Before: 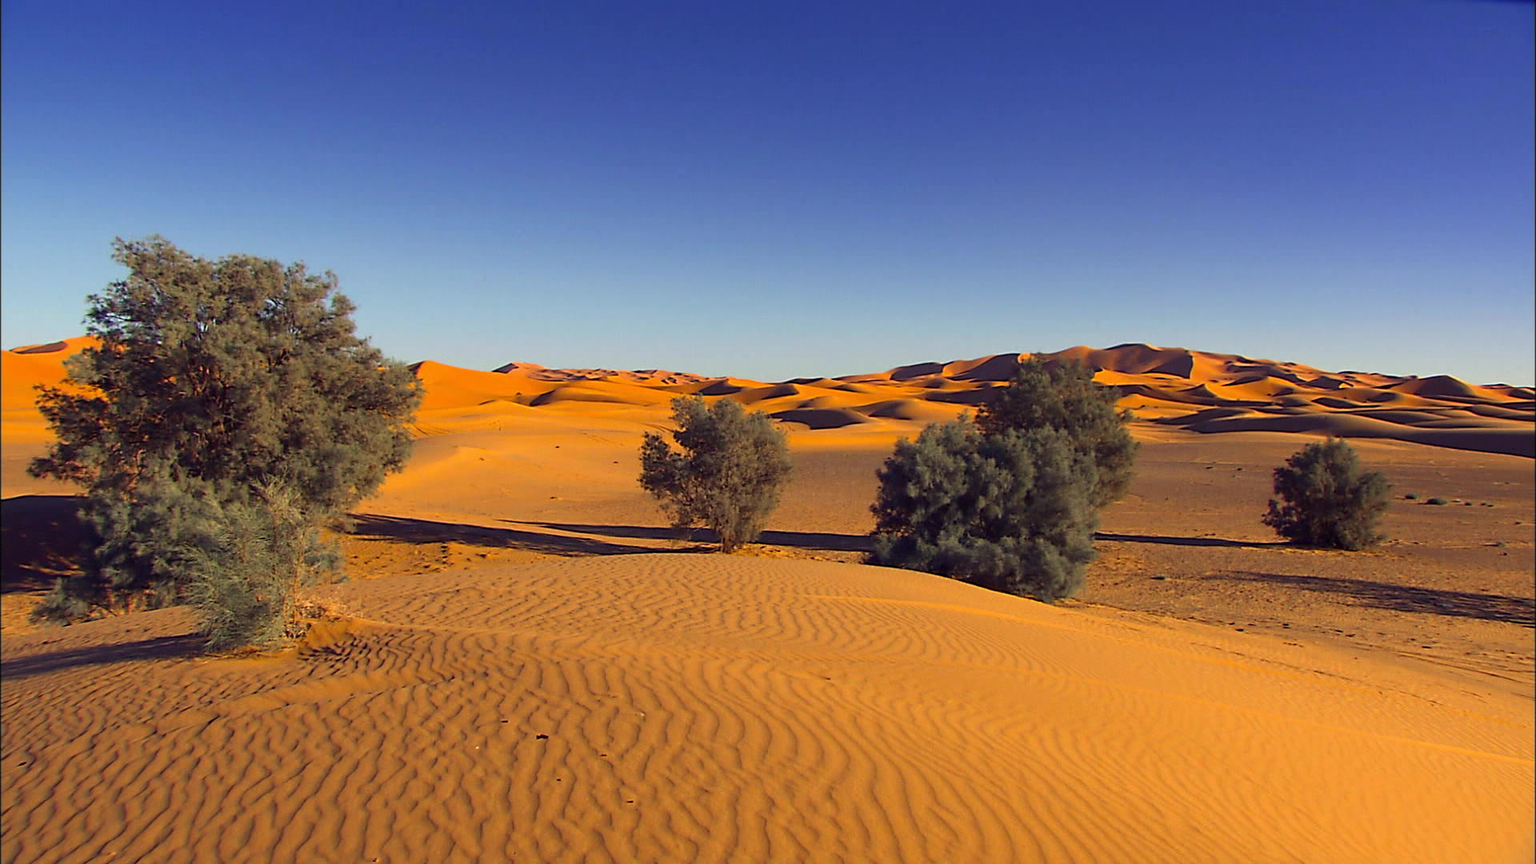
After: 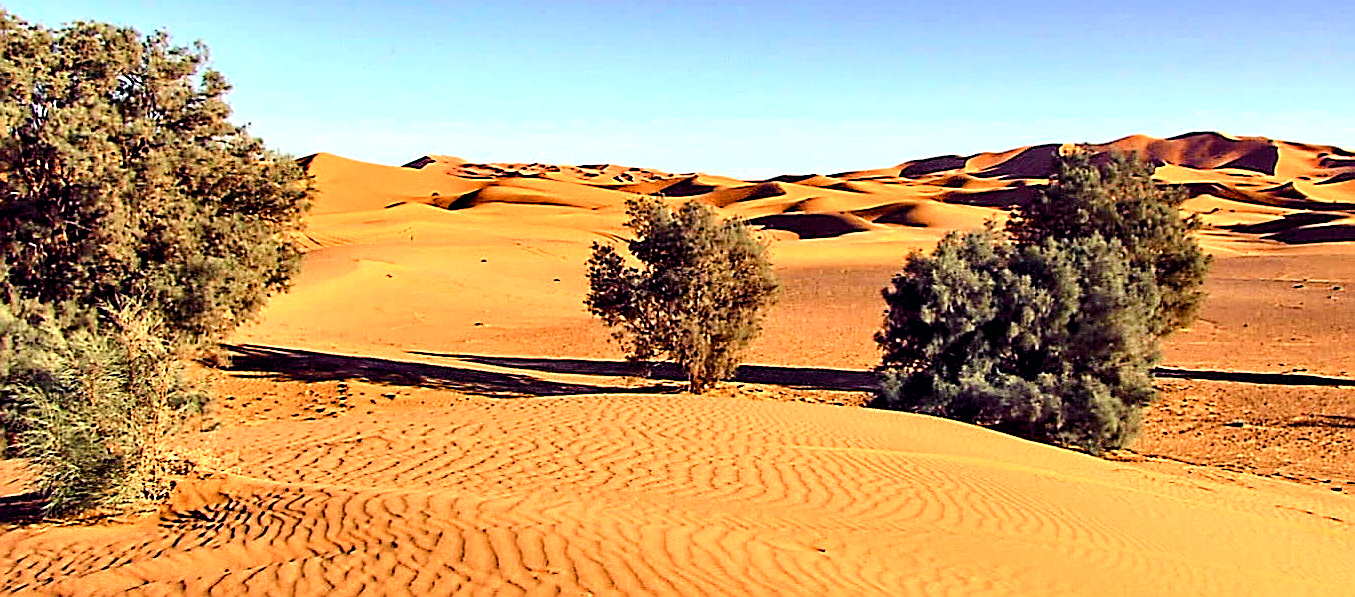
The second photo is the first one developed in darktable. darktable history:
rotate and perspective: crop left 0, crop top 0
crop: left 11.123%, top 27.61%, right 18.3%, bottom 17.034%
exposure: black level correction 0.001, exposure 0.5 EV, compensate exposure bias true, compensate highlight preservation false
sharpen: amount 1
contrast equalizer: y [[0.601, 0.6, 0.598, 0.598, 0.6, 0.601], [0.5 ×6], [0.5 ×6], [0 ×6], [0 ×6]]
tone curve: curves: ch0 [(0, 0) (0.051, 0.047) (0.102, 0.099) (0.228, 0.275) (0.432, 0.535) (0.695, 0.778) (0.908, 0.946) (1, 1)]; ch1 [(0, 0) (0.339, 0.298) (0.402, 0.363) (0.453, 0.421) (0.483, 0.469) (0.494, 0.493) (0.504, 0.501) (0.527, 0.538) (0.563, 0.595) (0.597, 0.632) (1, 1)]; ch2 [(0, 0) (0.48, 0.48) (0.504, 0.5) (0.539, 0.554) (0.59, 0.63) (0.642, 0.684) (0.824, 0.815) (1, 1)], color space Lab, independent channels, preserve colors none
tone equalizer: -8 EV -0.417 EV, -7 EV -0.389 EV, -6 EV -0.333 EV, -5 EV -0.222 EV, -3 EV 0.222 EV, -2 EV 0.333 EV, -1 EV 0.389 EV, +0 EV 0.417 EV, edges refinement/feathering 500, mask exposure compensation -1.57 EV, preserve details no
color balance rgb: perceptual saturation grading › global saturation 20%, perceptual saturation grading › highlights -25%, perceptual saturation grading › shadows 25%
